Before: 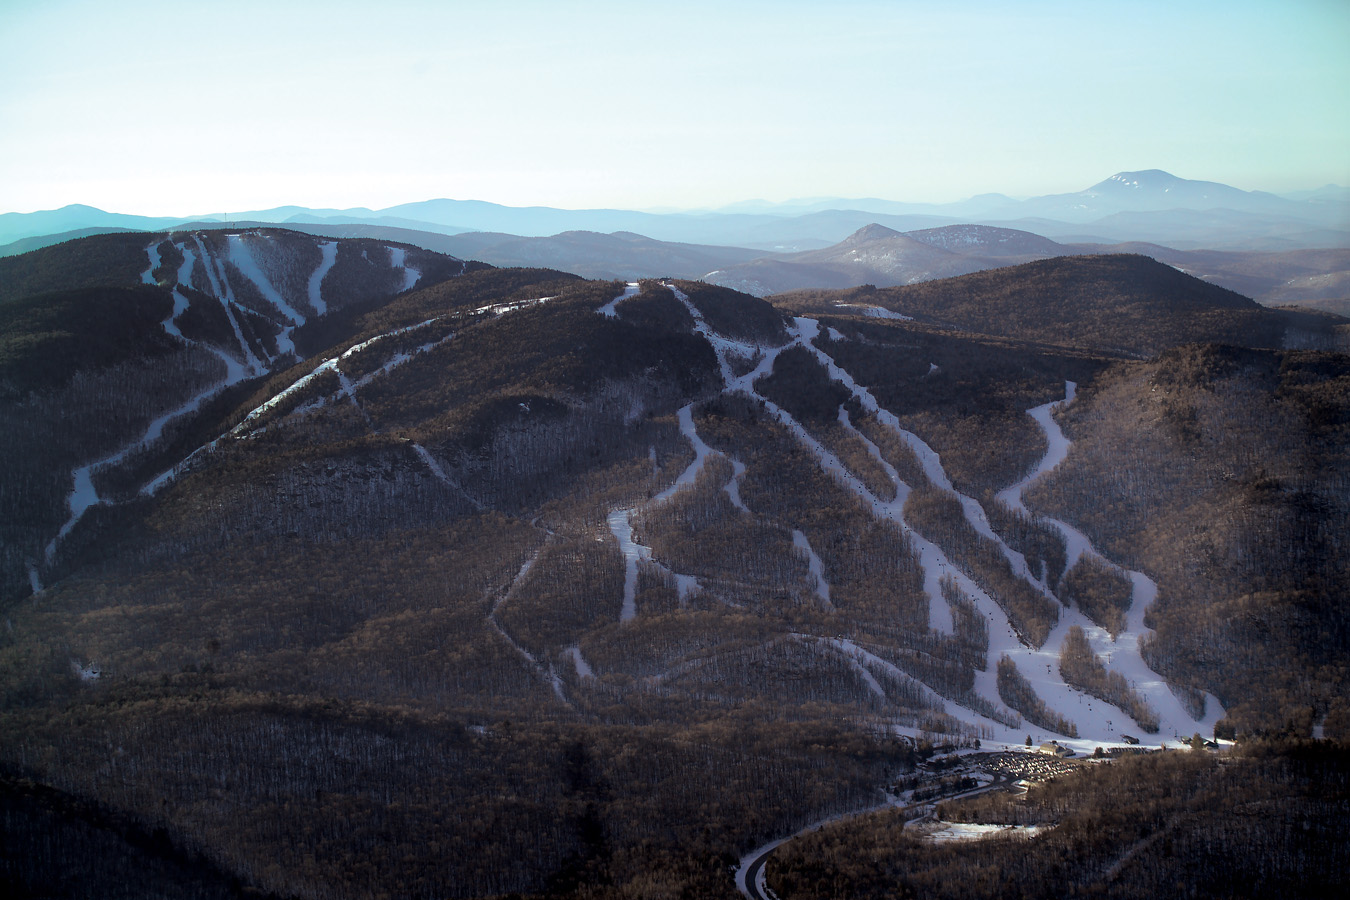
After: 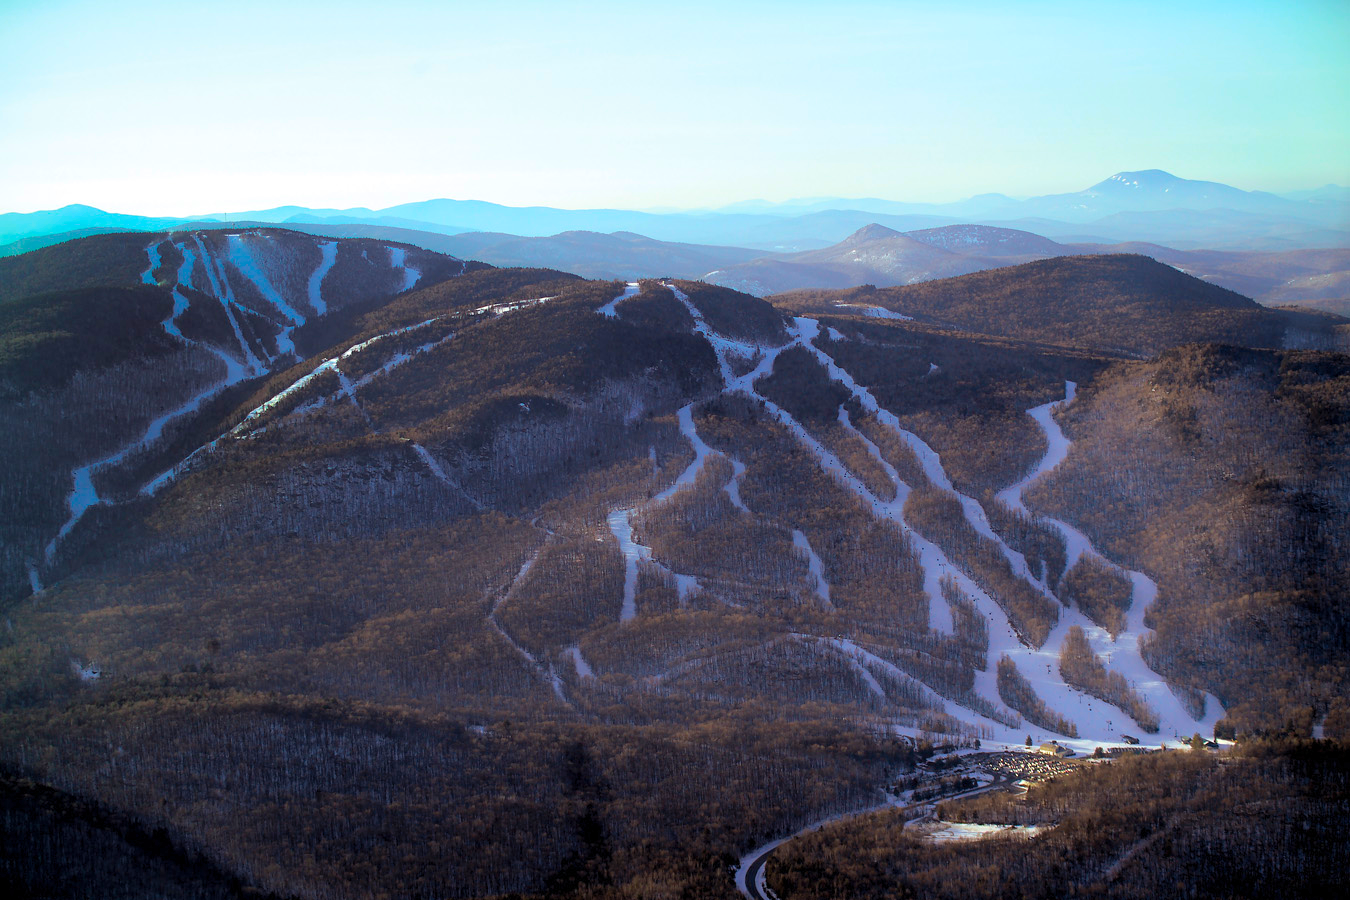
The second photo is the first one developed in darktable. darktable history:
color balance rgb: linear chroma grading › global chroma 15%, perceptual saturation grading › global saturation 30%
contrast brightness saturation: brightness 0.09, saturation 0.19
